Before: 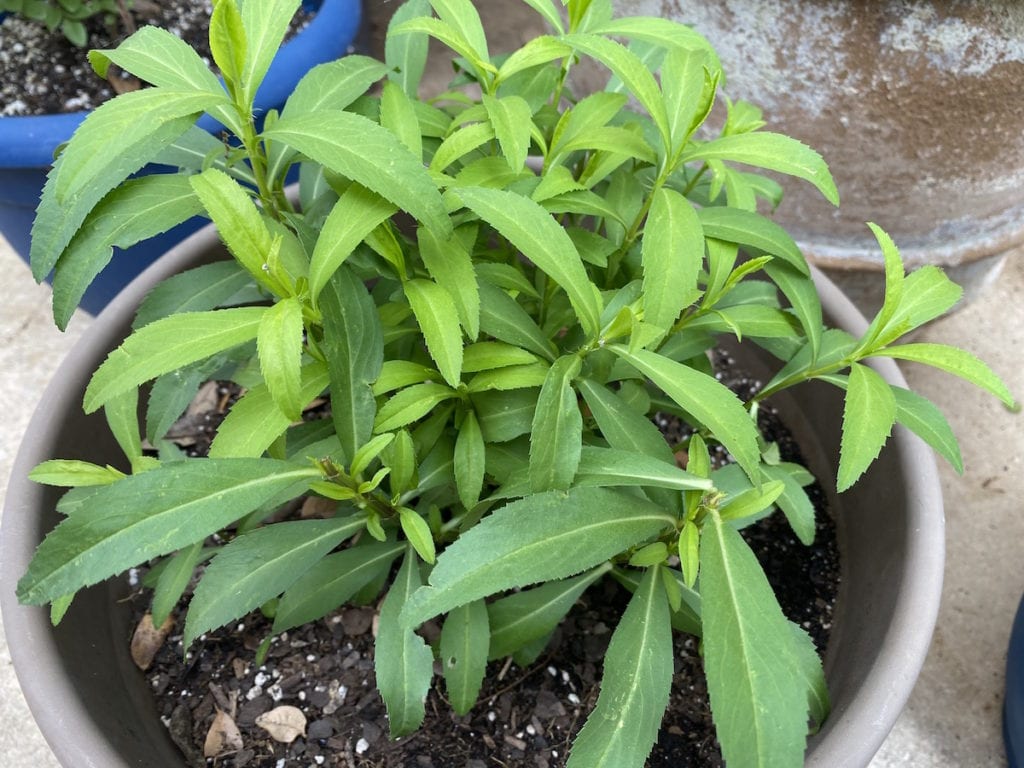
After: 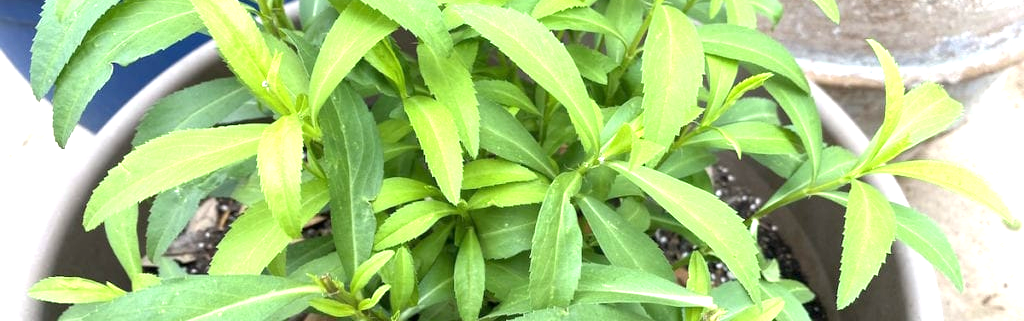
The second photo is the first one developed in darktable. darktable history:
exposure: exposure 1.061 EV, compensate highlight preservation false
crop and rotate: top 23.84%, bottom 34.294%
